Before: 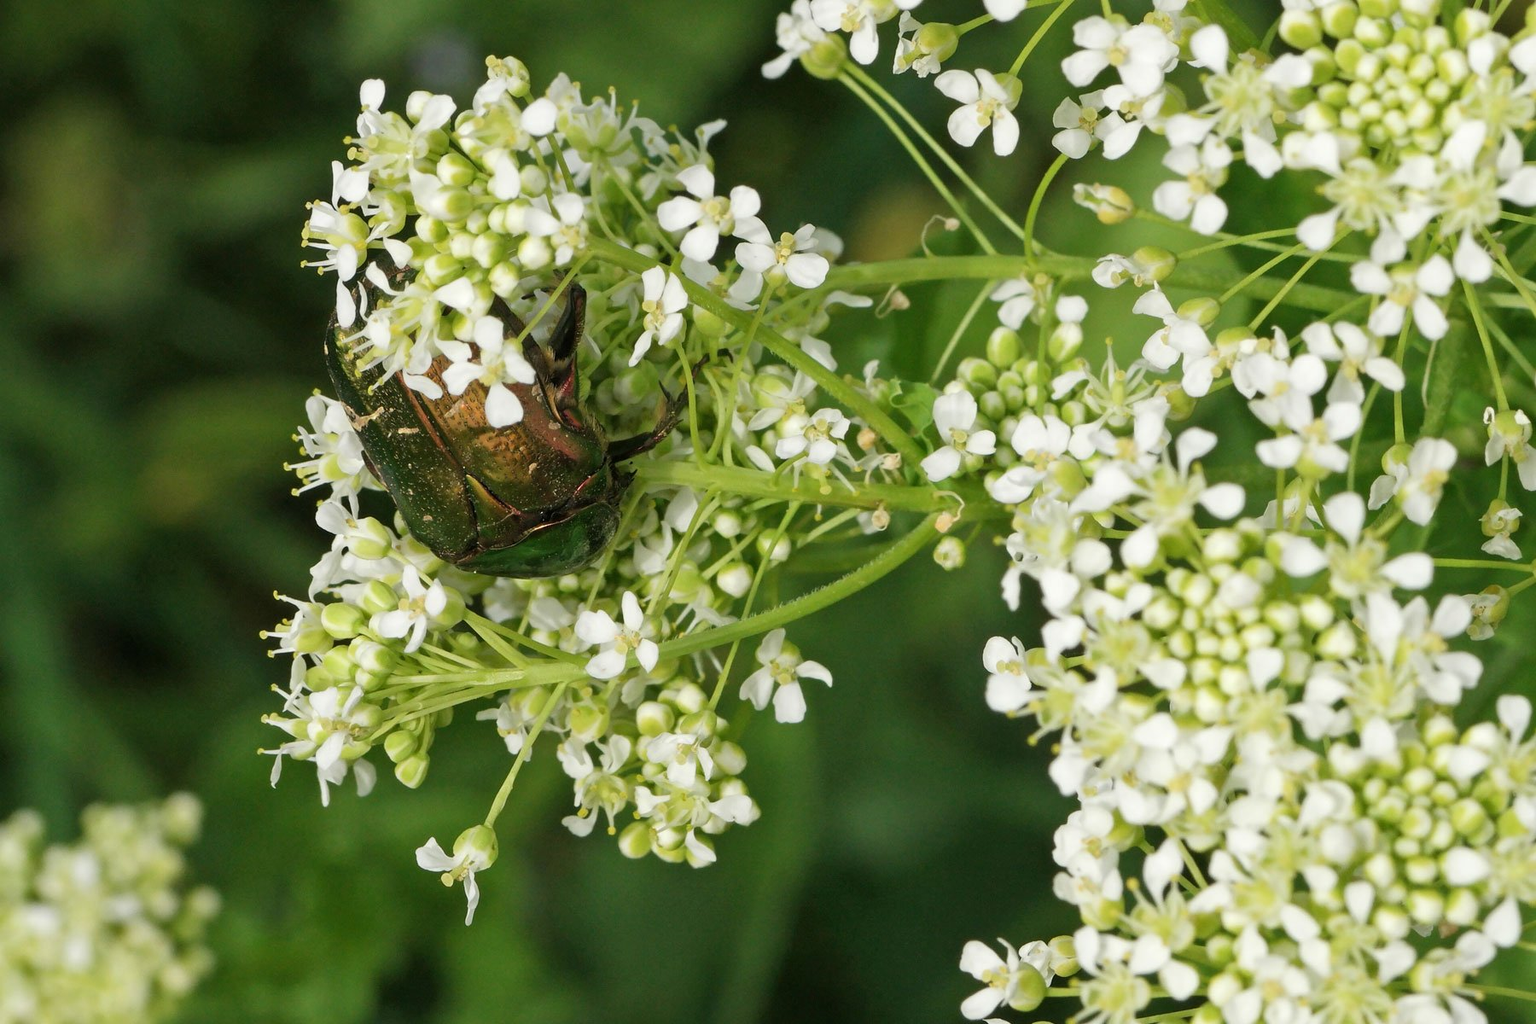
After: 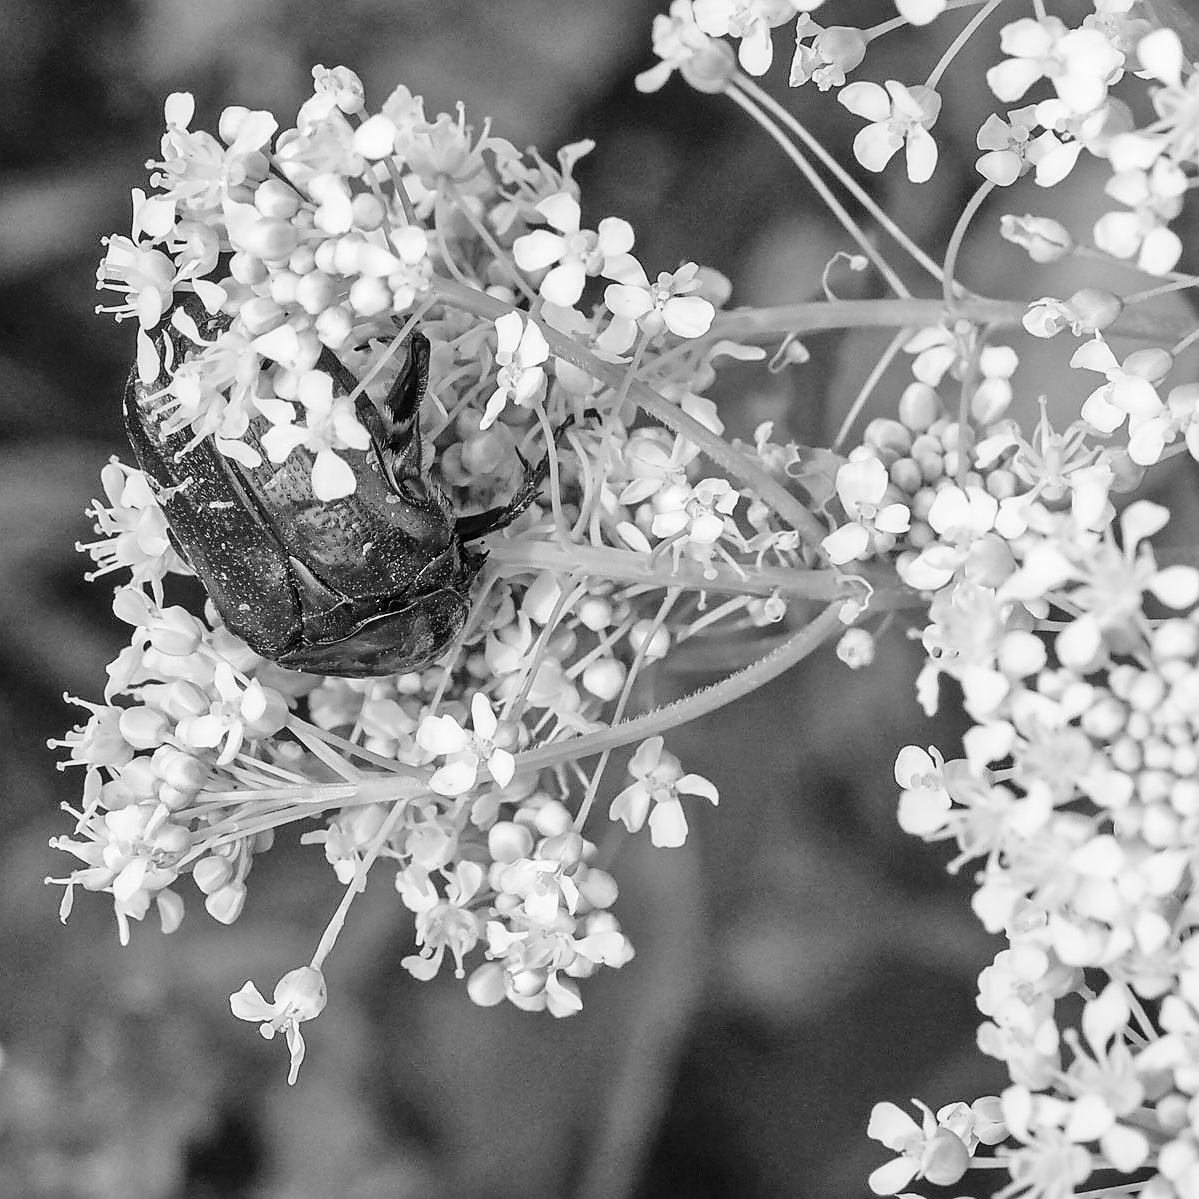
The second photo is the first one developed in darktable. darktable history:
monochrome: on, module defaults
base curve: curves: ch0 [(0, 0) (0.028, 0.03) (0.121, 0.232) (0.46, 0.748) (0.859, 0.968) (1, 1)], preserve colors none
crop and rotate: left 14.292%, right 19.041%
white balance: red 1.009, blue 0.985
local contrast: on, module defaults
sharpen: radius 1.4, amount 1.25, threshold 0.7
tone equalizer: -8 EV 0.25 EV, -7 EV 0.417 EV, -6 EV 0.417 EV, -5 EV 0.25 EV, -3 EV -0.25 EV, -2 EV -0.417 EV, -1 EV -0.417 EV, +0 EV -0.25 EV, edges refinement/feathering 500, mask exposure compensation -1.57 EV, preserve details guided filter
